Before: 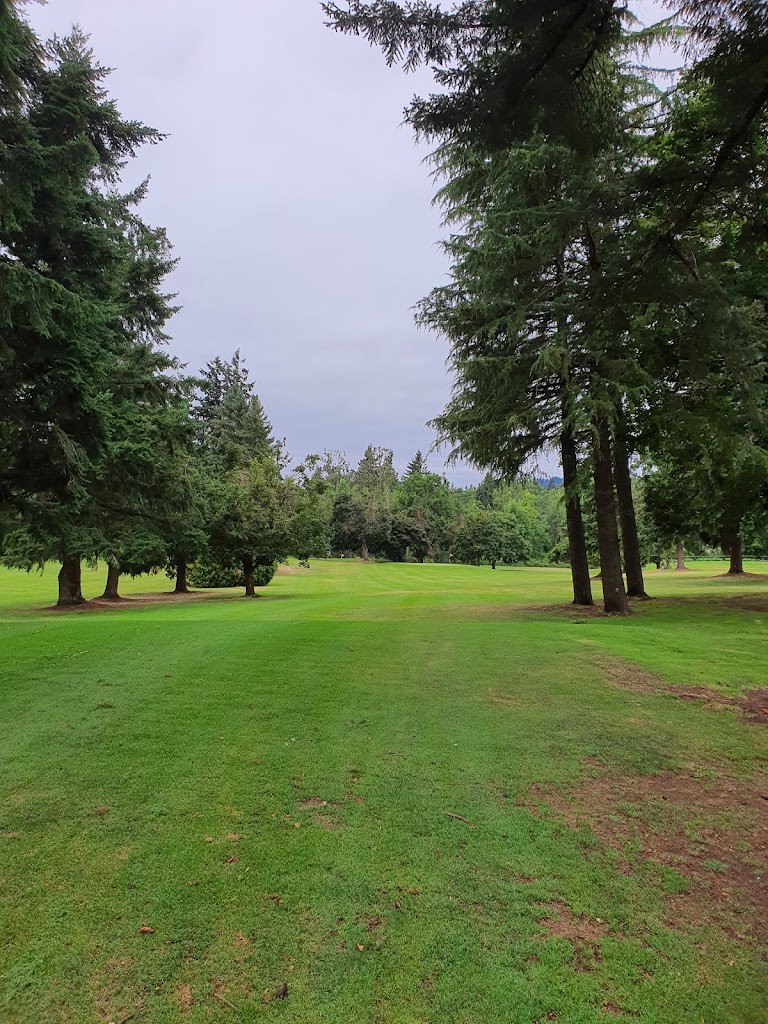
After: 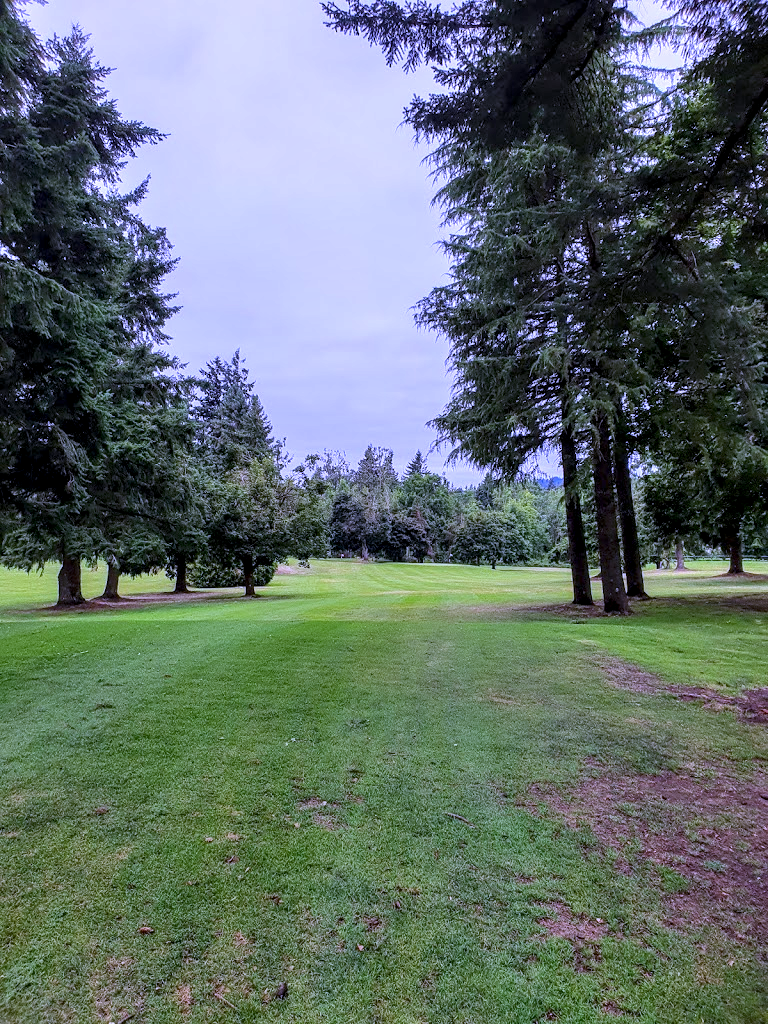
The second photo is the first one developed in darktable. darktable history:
local contrast: detail 160%
white balance: red 0.98, blue 1.61
